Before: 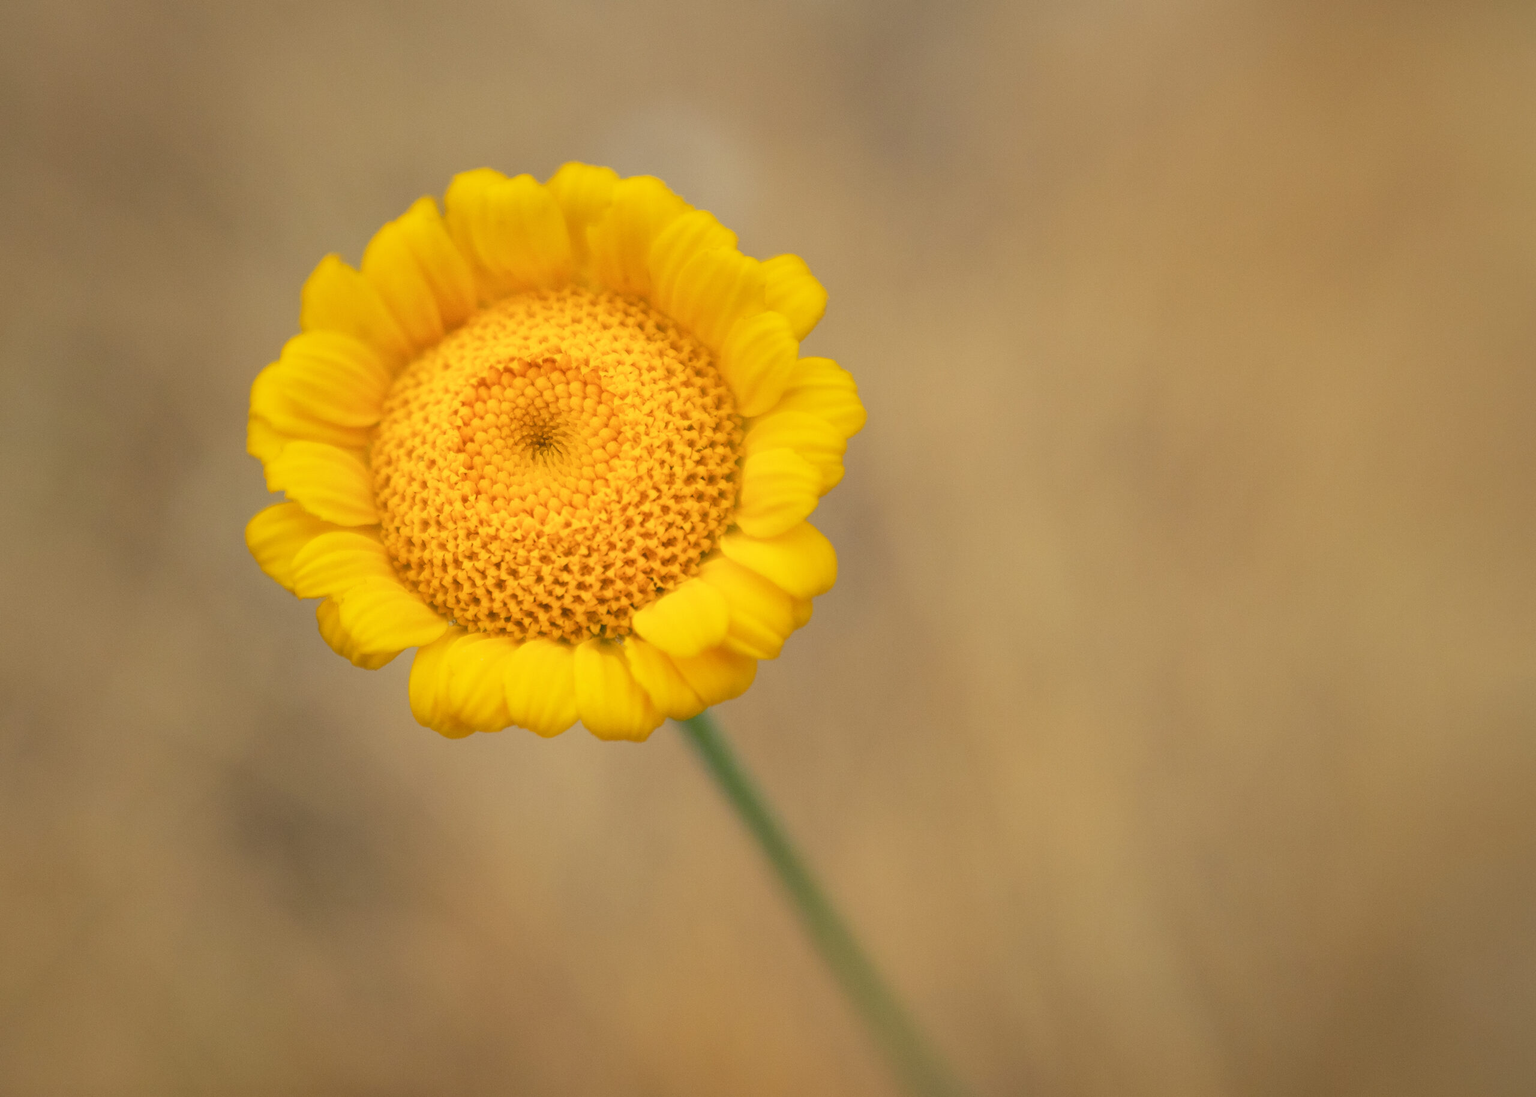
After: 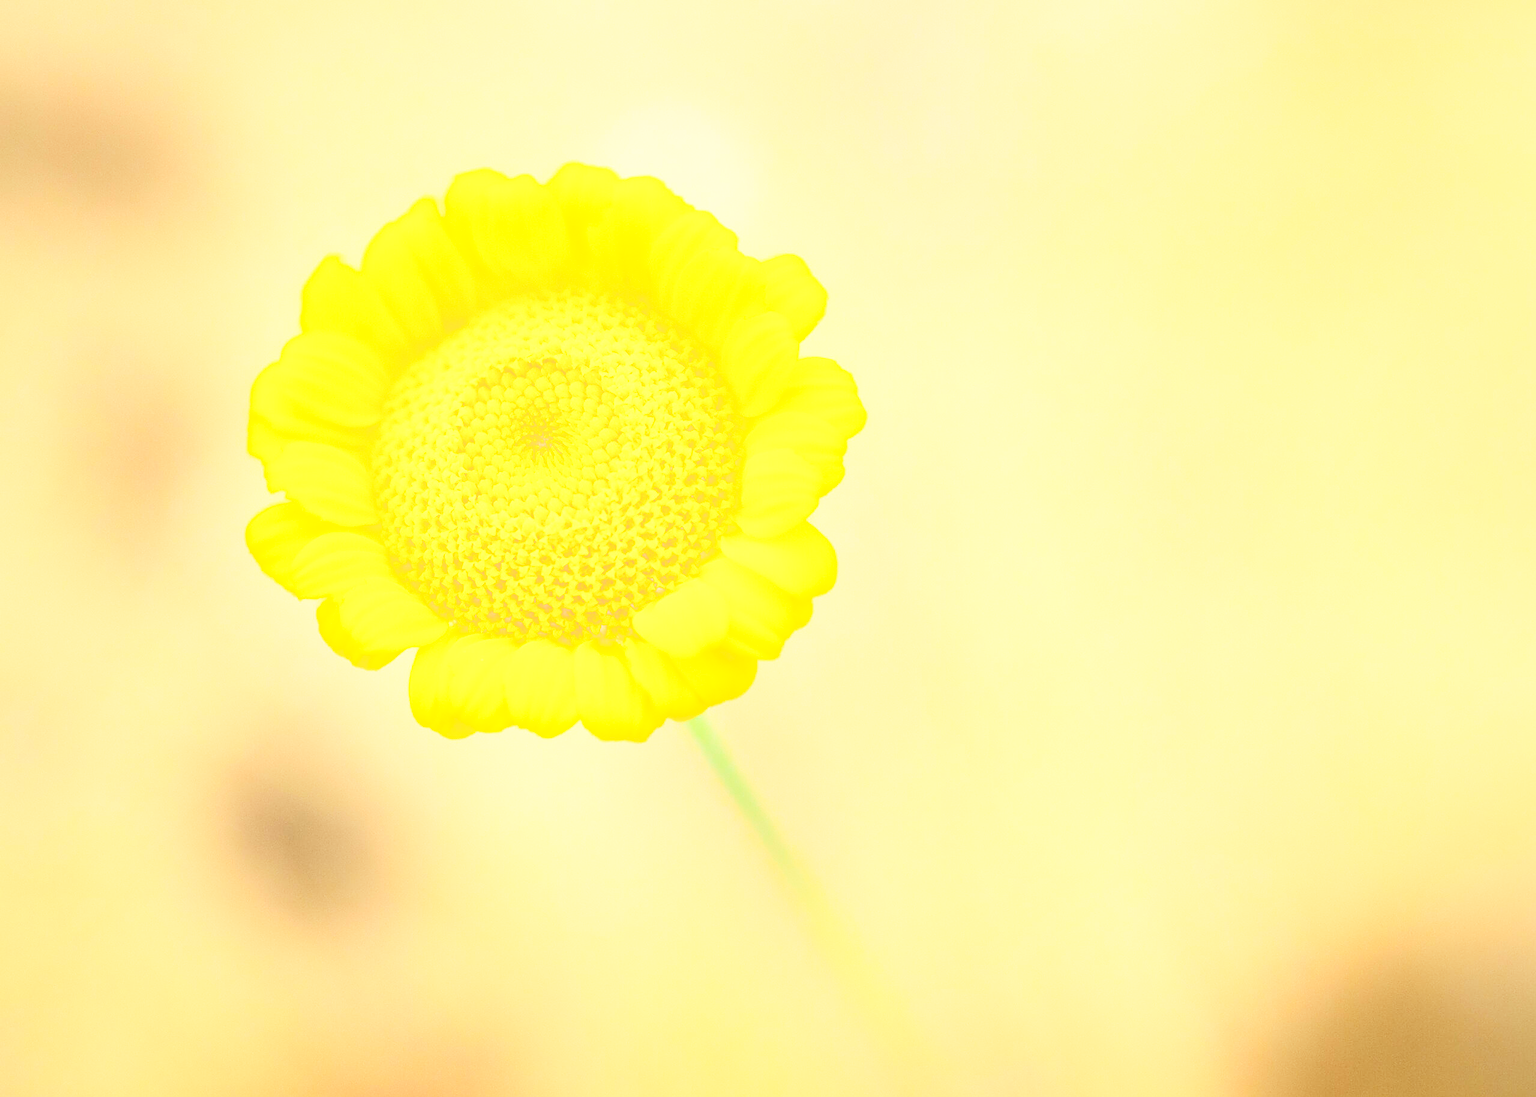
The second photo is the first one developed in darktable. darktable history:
tone equalizer: on, module defaults
bloom: threshold 82.5%, strength 16.25%
sharpen: on, module defaults
base curve: curves: ch0 [(0, 0) (0.007, 0.004) (0.027, 0.03) (0.046, 0.07) (0.207, 0.54) (0.442, 0.872) (0.673, 0.972) (1, 1)], preserve colors none
